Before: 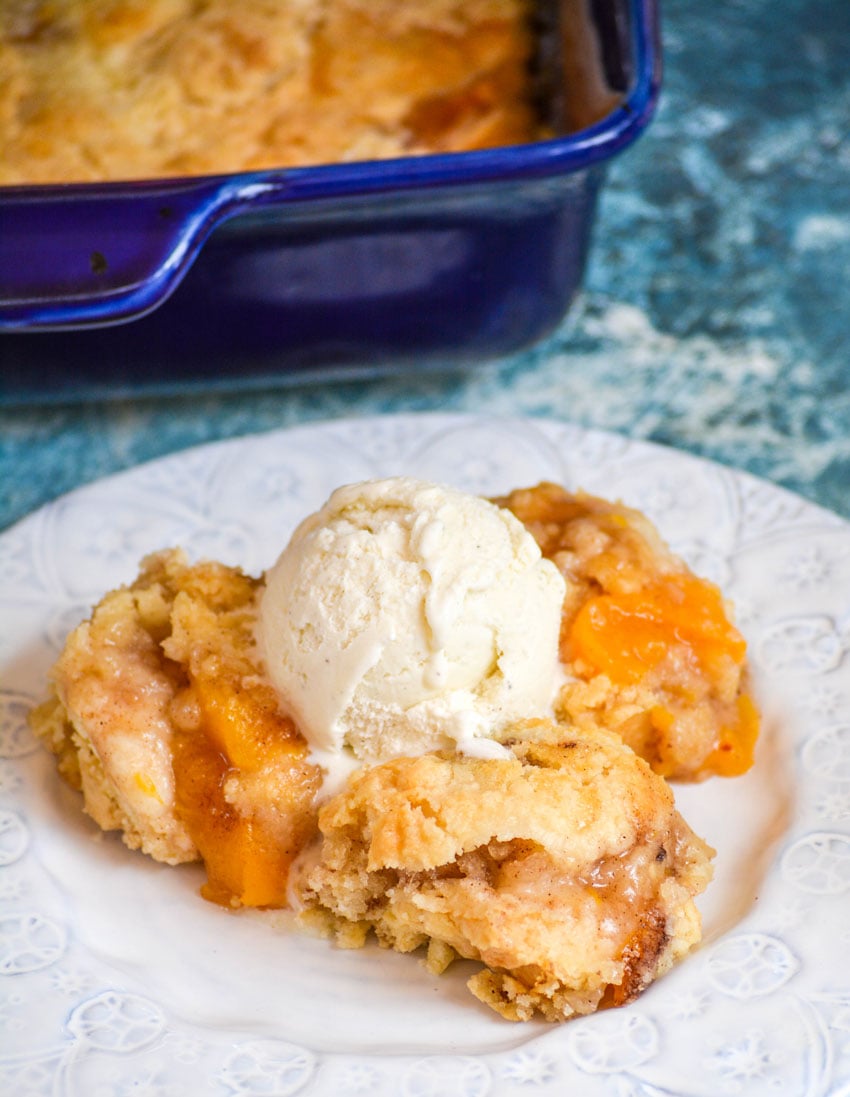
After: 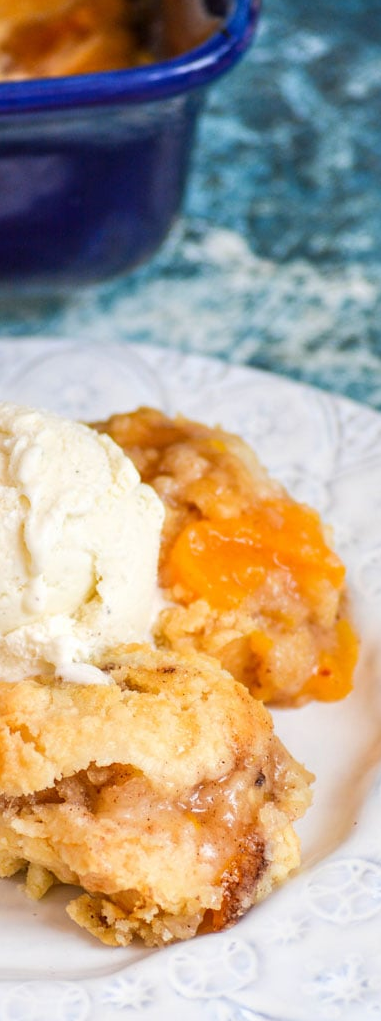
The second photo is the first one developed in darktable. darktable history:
crop: left 47.203%, top 6.859%, right 7.885%
